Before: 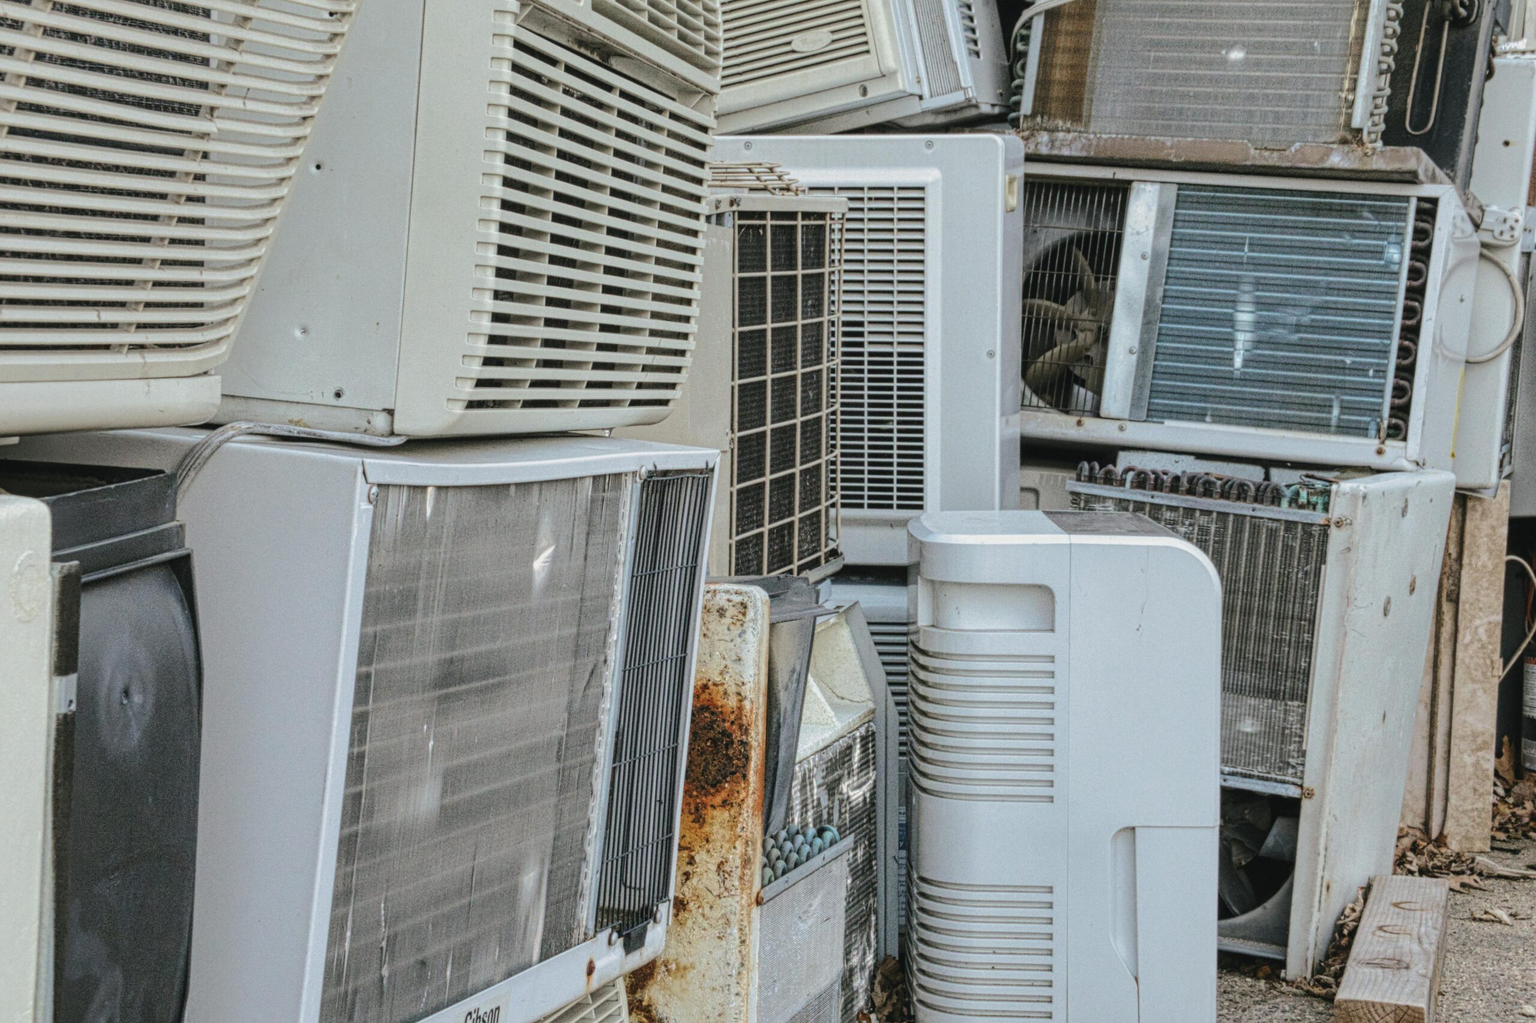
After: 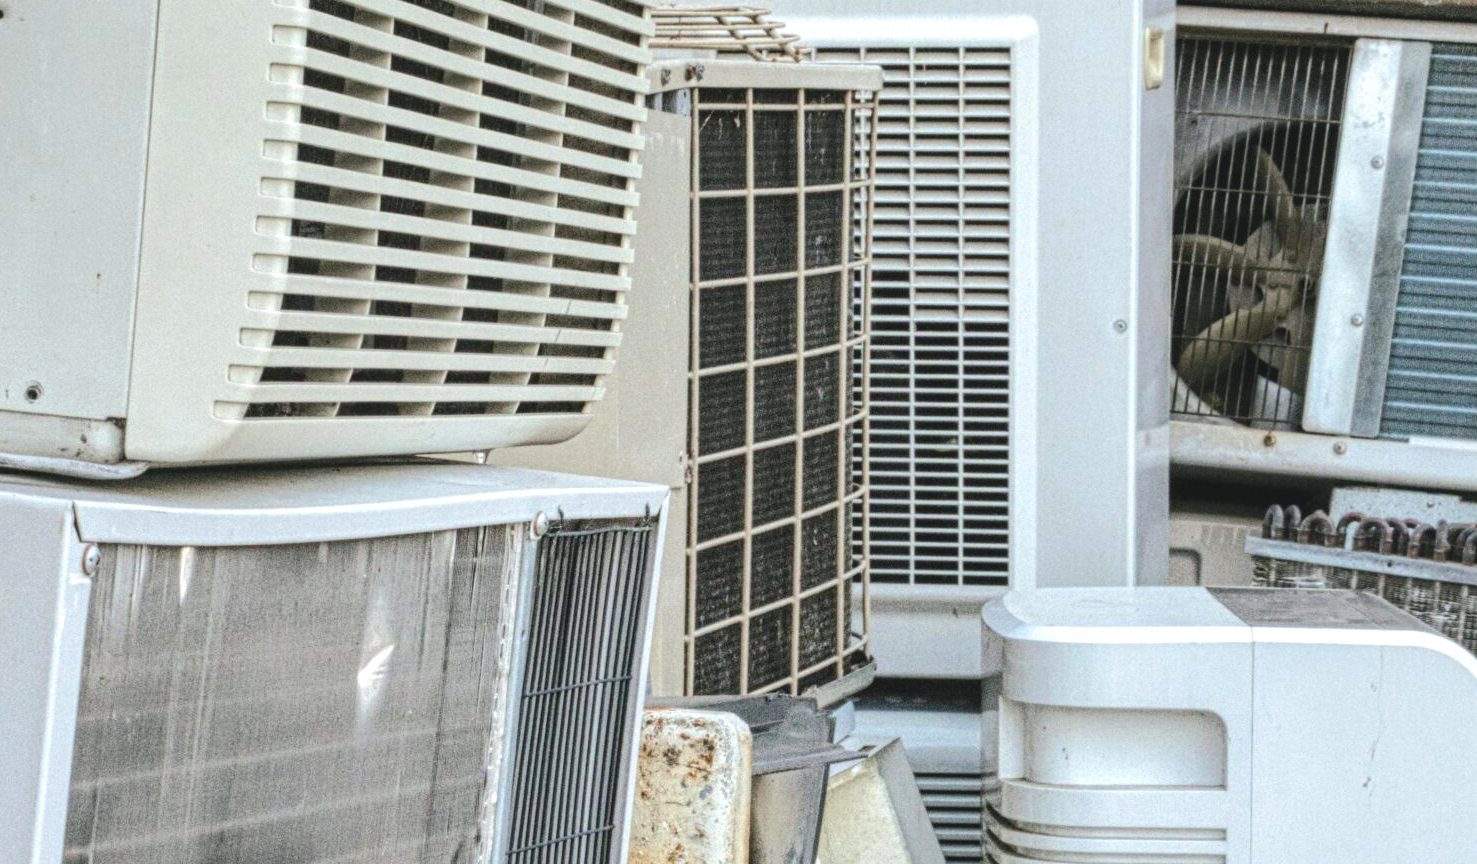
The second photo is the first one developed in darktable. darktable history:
exposure: black level correction -0.002, exposure 0.536 EV, compensate exposure bias true, compensate highlight preservation false
crop: left 20.75%, top 15.514%, right 21.534%, bottom 33.777%
